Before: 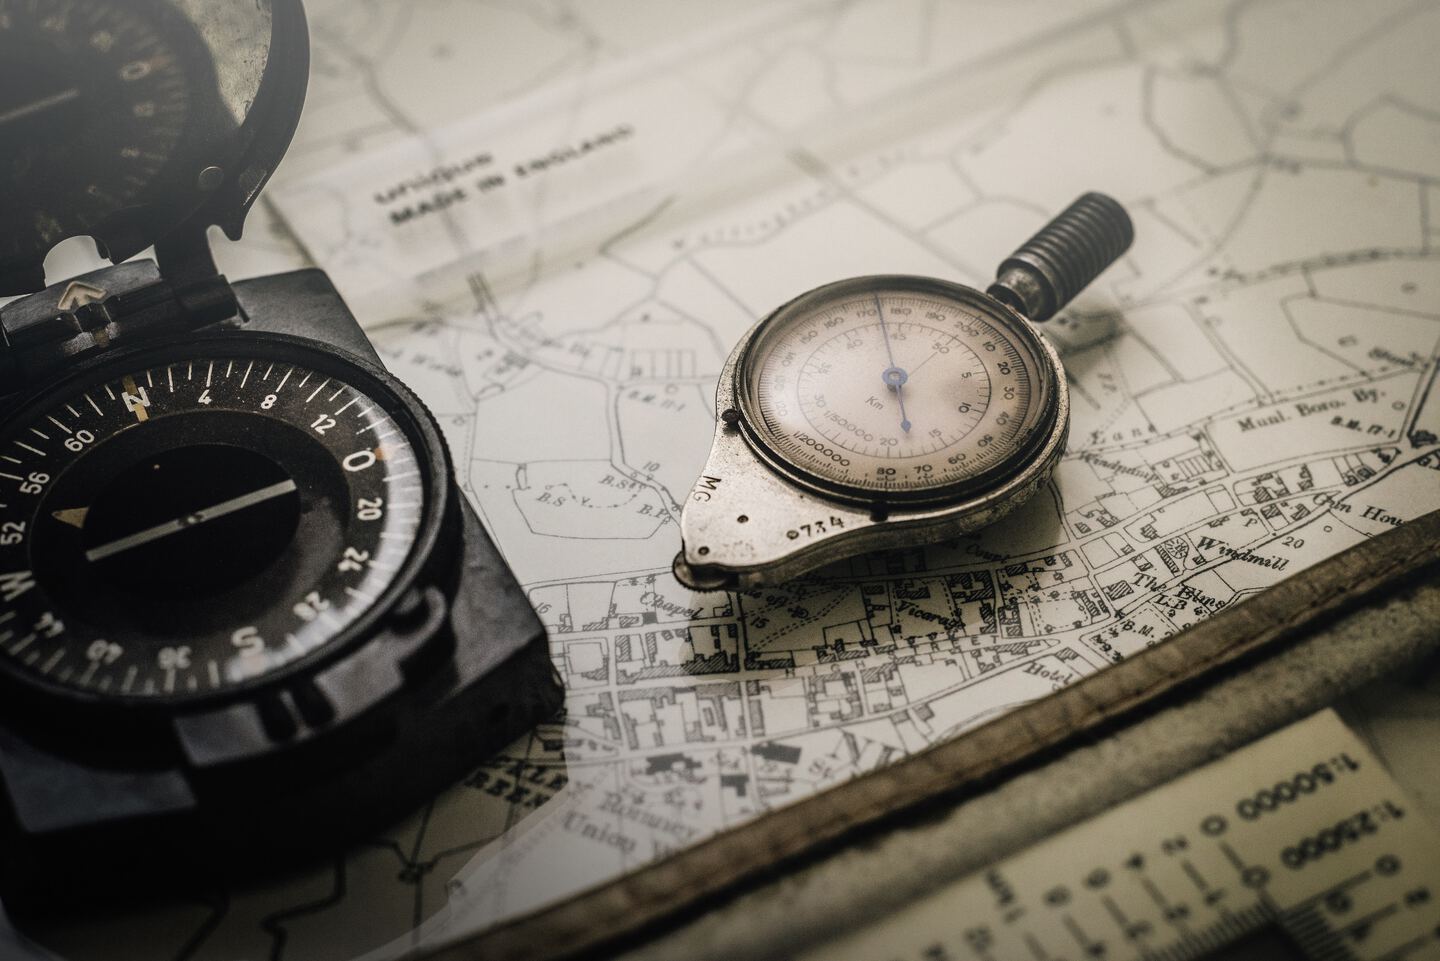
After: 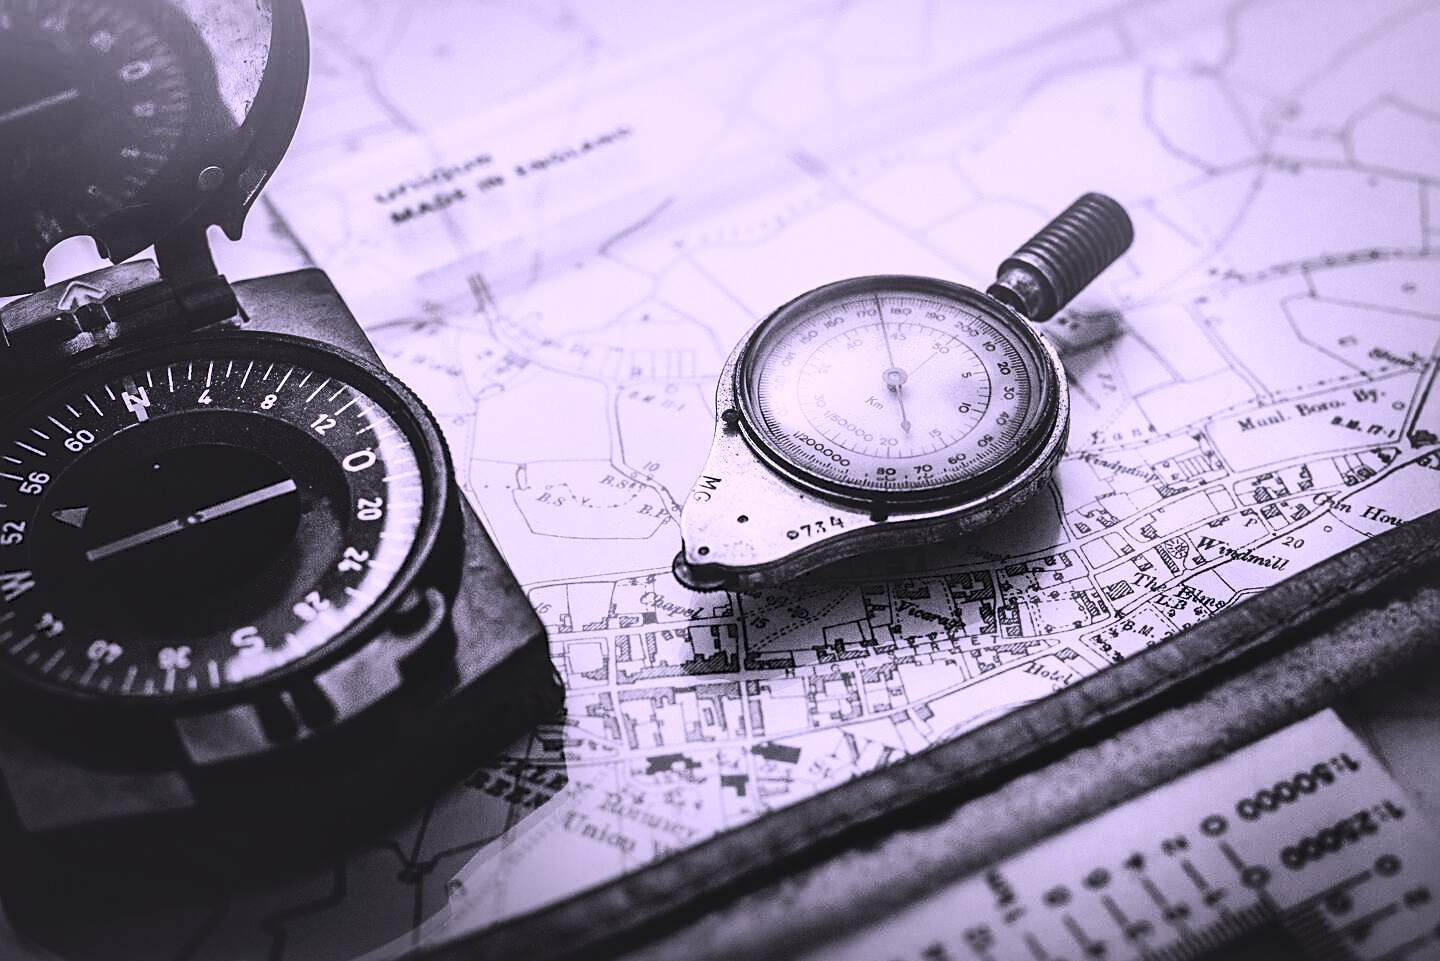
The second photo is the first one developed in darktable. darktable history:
tone curve: curves: ch0 [(0, 0.11) (0.181, 0.223) (0.405, 0.46) (0.456, 0.528) (0.634, 0.728) (0.877, 0.89) (0.984, 0.935)]; ch1 [(0, 0.052) (0.443, 0.43) (0.492, 0.485) (0.566, 0.579) (0.595, 0.625) (0.608, 0.654) (0.65, 0.708) (1, 0.961)]; ch2 [(0, 0) (0.33, 0.301) (0.421, 0.443) (0.447, 0.489) (0.495, 0.492) (0.537, 0.57) (0.586, 0.591) (0.663, 0.686) (1, 1)]
local contrast: mode bilateral grid, contrast 24, coarseness 60, detail 152%, midtone range 0.2
contrast brightness saturation: contrast 0.072
tone equalizer: -8 EV -0.456 EV, -7 EV -0.364 EV, -6 EV -0.335 EV, -5 EV -0.212 EV, -3 EV 0.23 EV, -2 EV 0.314 EV, -1 EV 0.395 EV, +0 EV 0.424 EV
sharpen: on, module defaults
color correction: highlights a* 15.04, highlights b* -25.19
color calibration: output gray [0.246, 0.254, 0.501, 0], gray › normalize channels true, illuminant custom, x 0.371, y 0.382, temperature 4278.57 K, gamut compression 0.01
